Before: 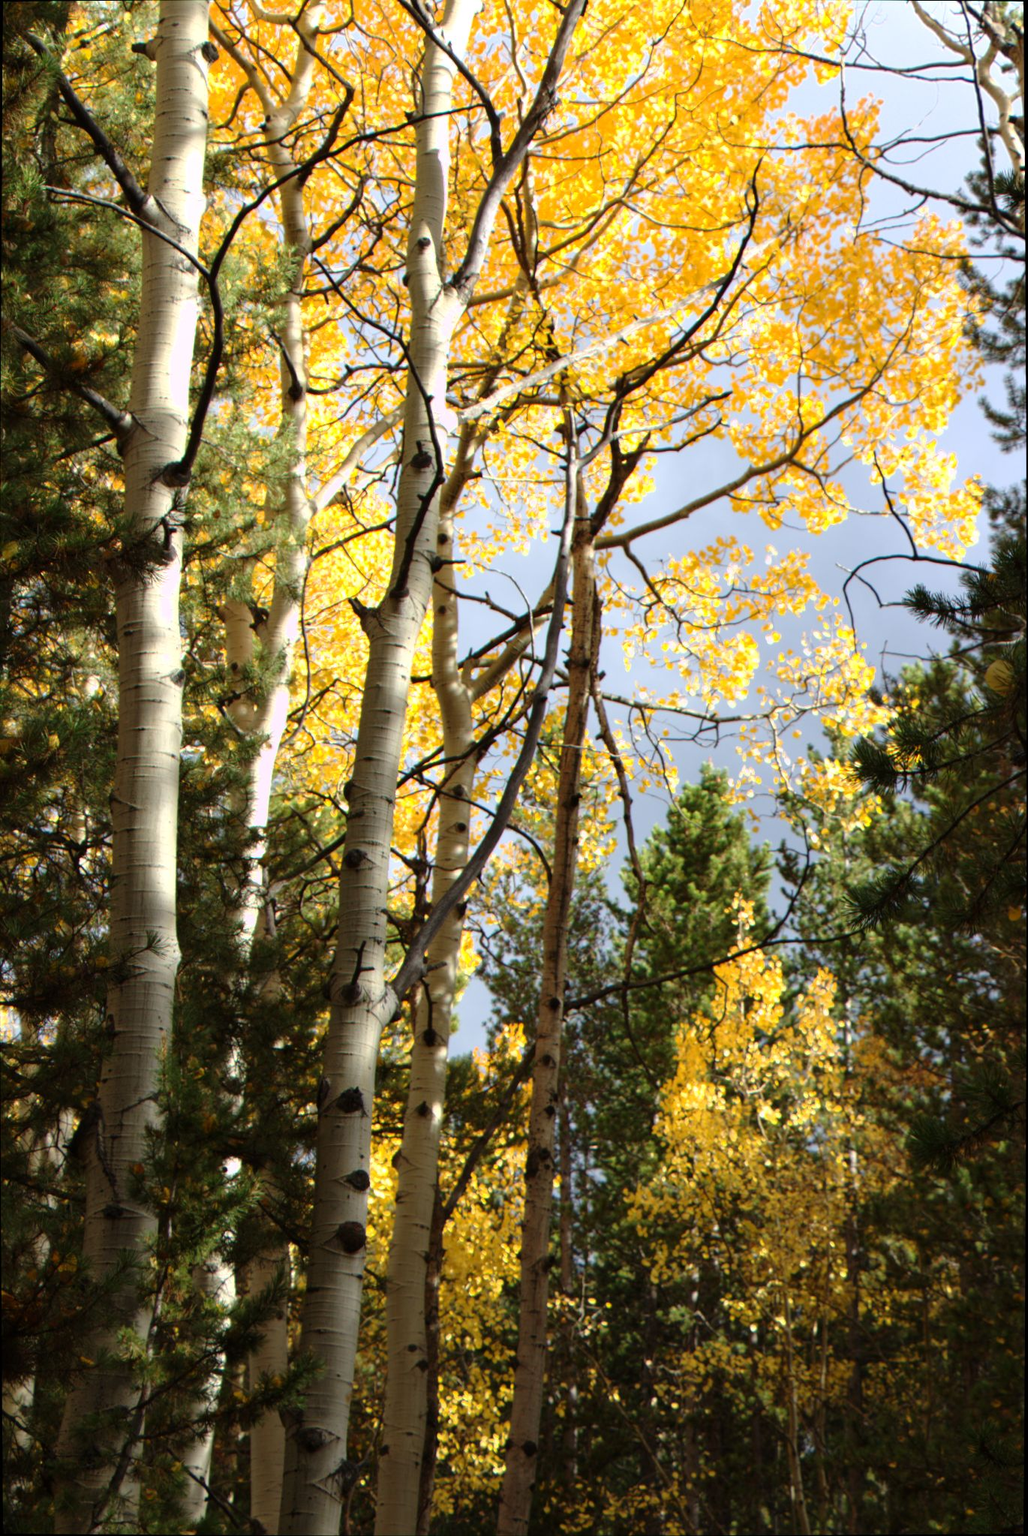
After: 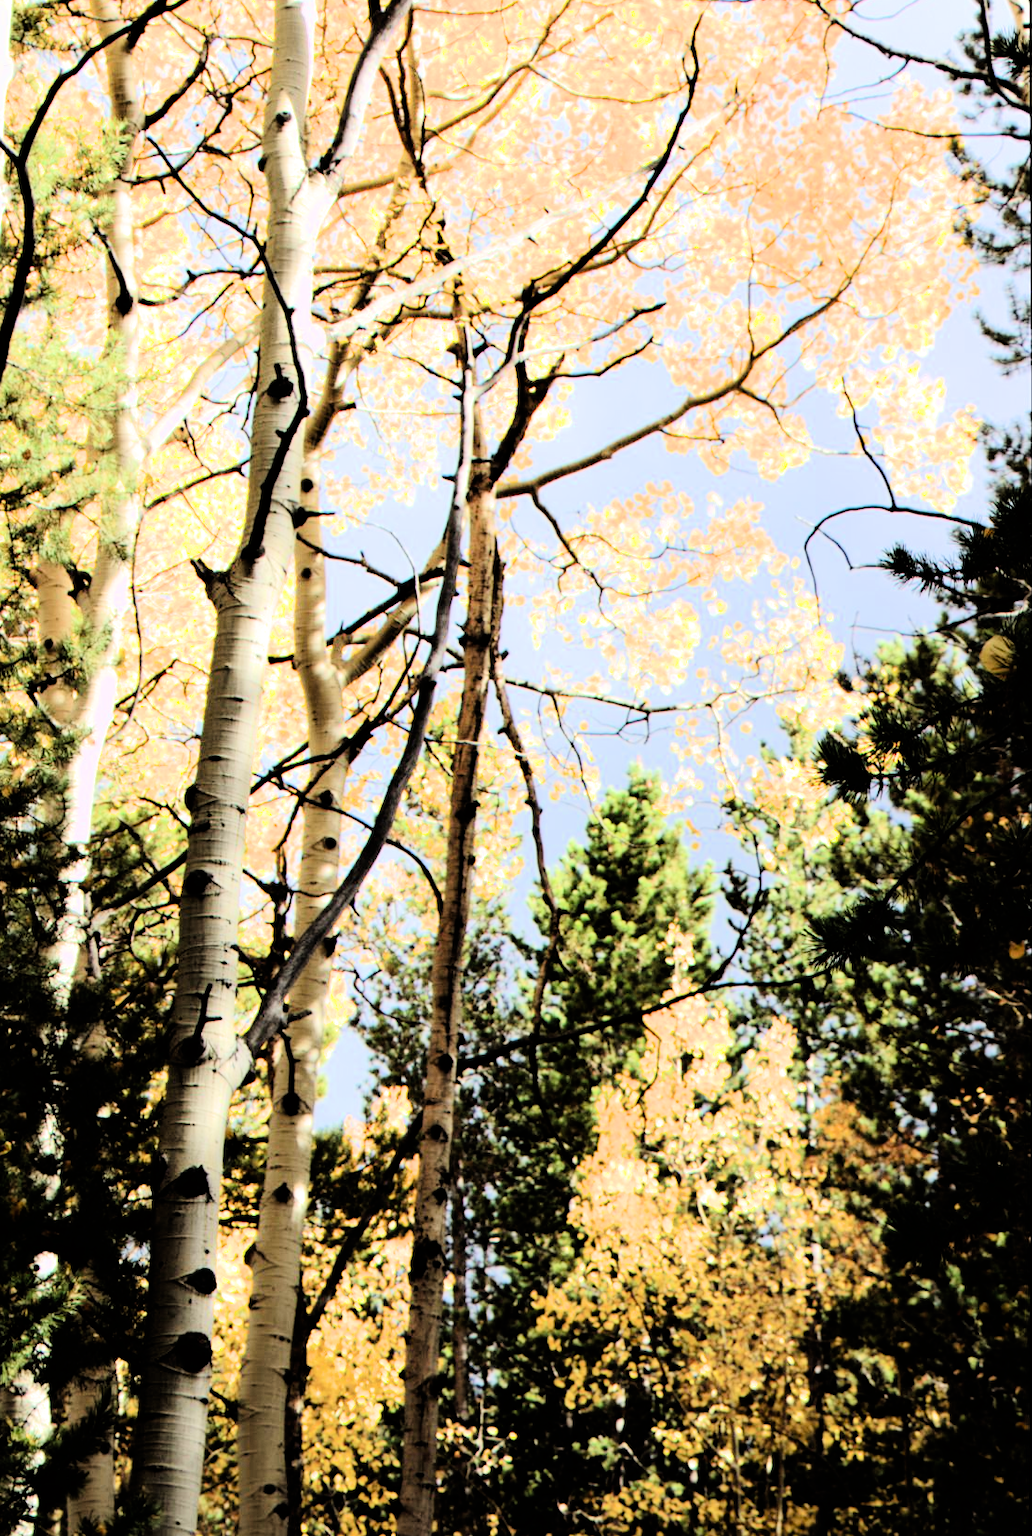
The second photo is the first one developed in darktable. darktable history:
crop: left 19.002%, top 9.659%, right 0%, bottom 9.698%
tone equalizer: -7 EV 0.146 EV, -6 EV 0.62 EV, -5 EV 1.13 EV, -4 EV 1.3 EV, -3 EV 1.15 EV, -2 EV 0.6 EV, -1 EV 0.162 EV, edges refinement/feathering 500, mask exposure compensation -1.57 EV, preserve details no
filmic rgb: black relative exposure -5.34 EV, white relative exposure 2.86 EV, dynamic range scaling -37.29%, hardness 4.01, contrast 1.588, highlights saturation mix -1.31%, color science v6 (2022)
